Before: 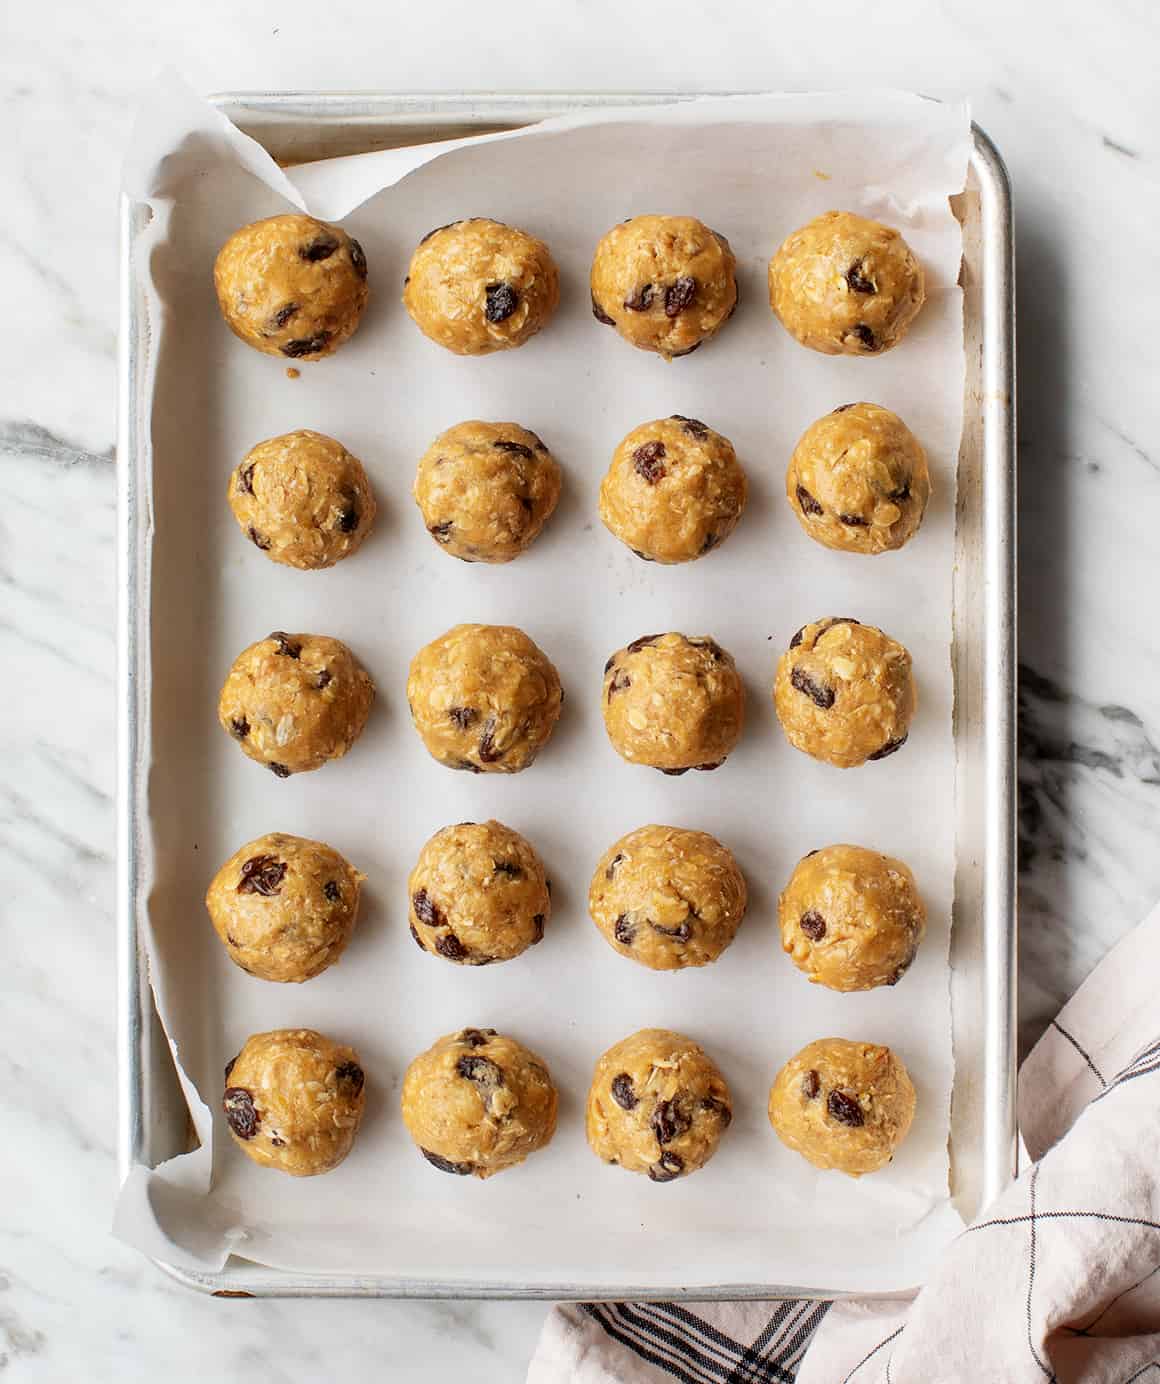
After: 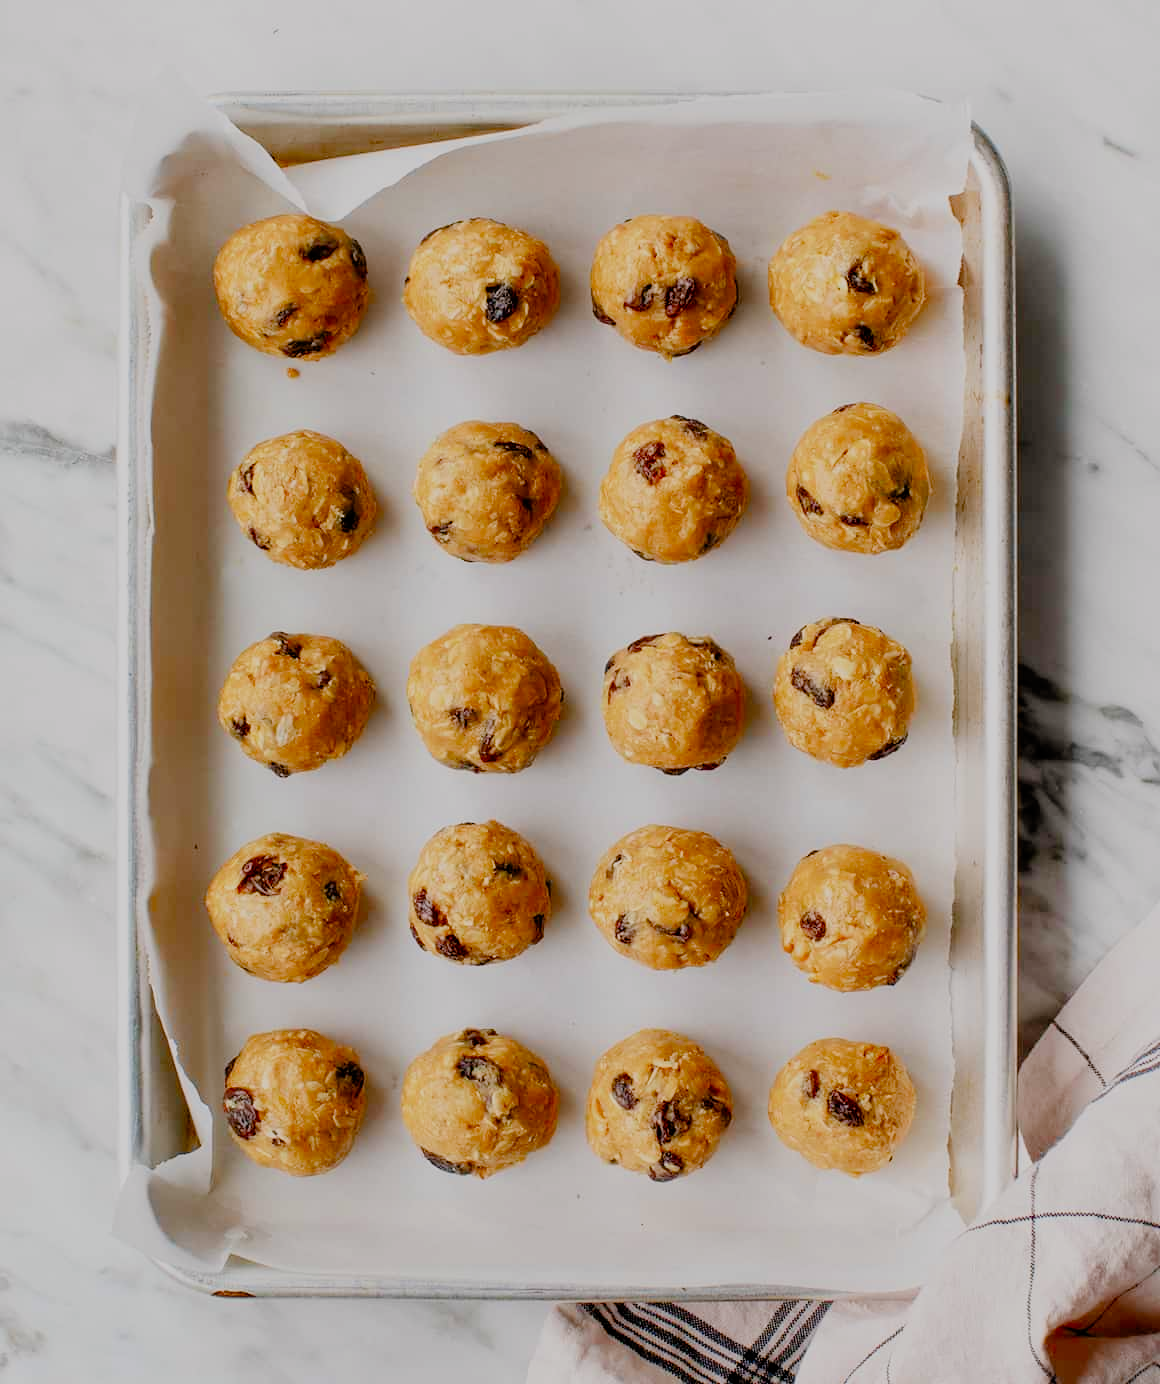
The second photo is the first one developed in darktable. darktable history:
filmic rgb: black relative exposure -7.75 EV, white relative exposure 4.4 EV, threshold 3 EV, hardness 3.76, latitude 38.11%, contrast 0.966, highlights saturation mix 10%, shadows ↔ highlights balance 4.59%, color science v4 (2020), enable highlight reconstruction true
color balance rgb: shadows lift › chroma 1%, shadows lift › hue 113°, highlights gain › chroma 0.2%, highlights gain › hue 333°, perceptual saturation grading › global saturation 20%, perceptual saturation grading › highlights -50%, perceptual saturation grading › shadows 25%, contrast -10%
